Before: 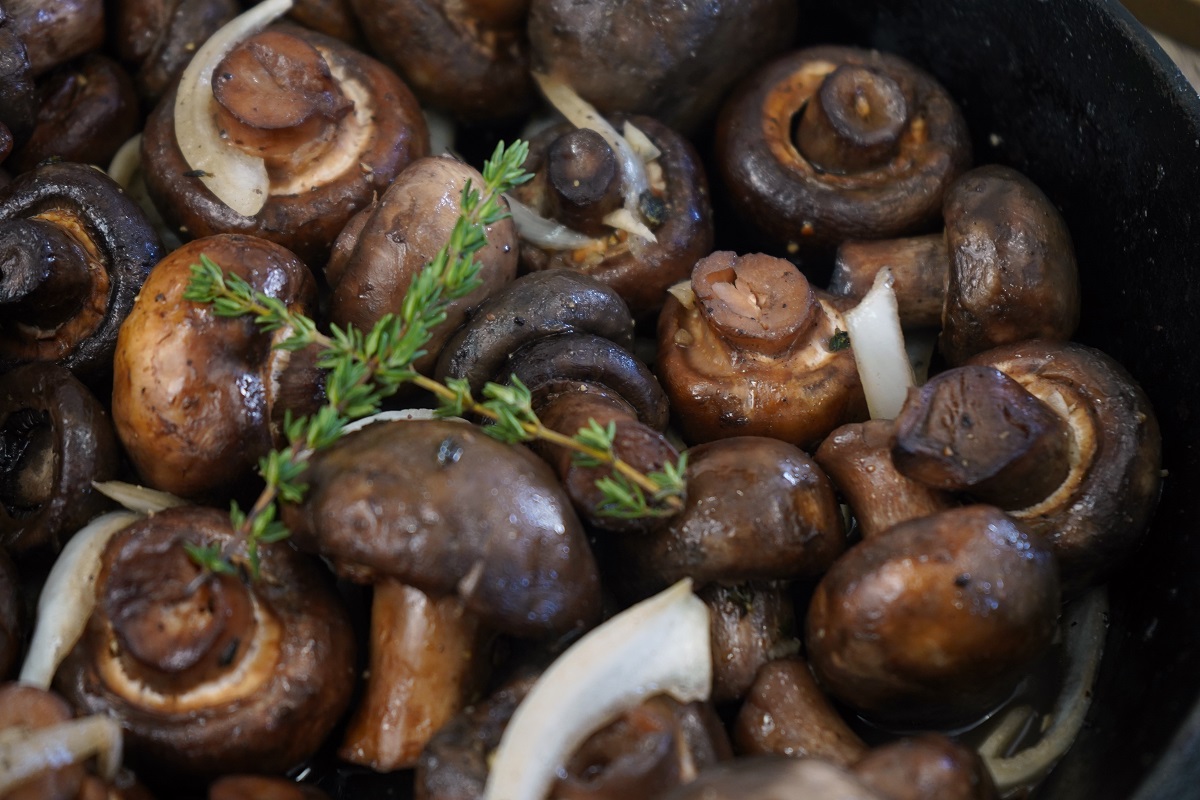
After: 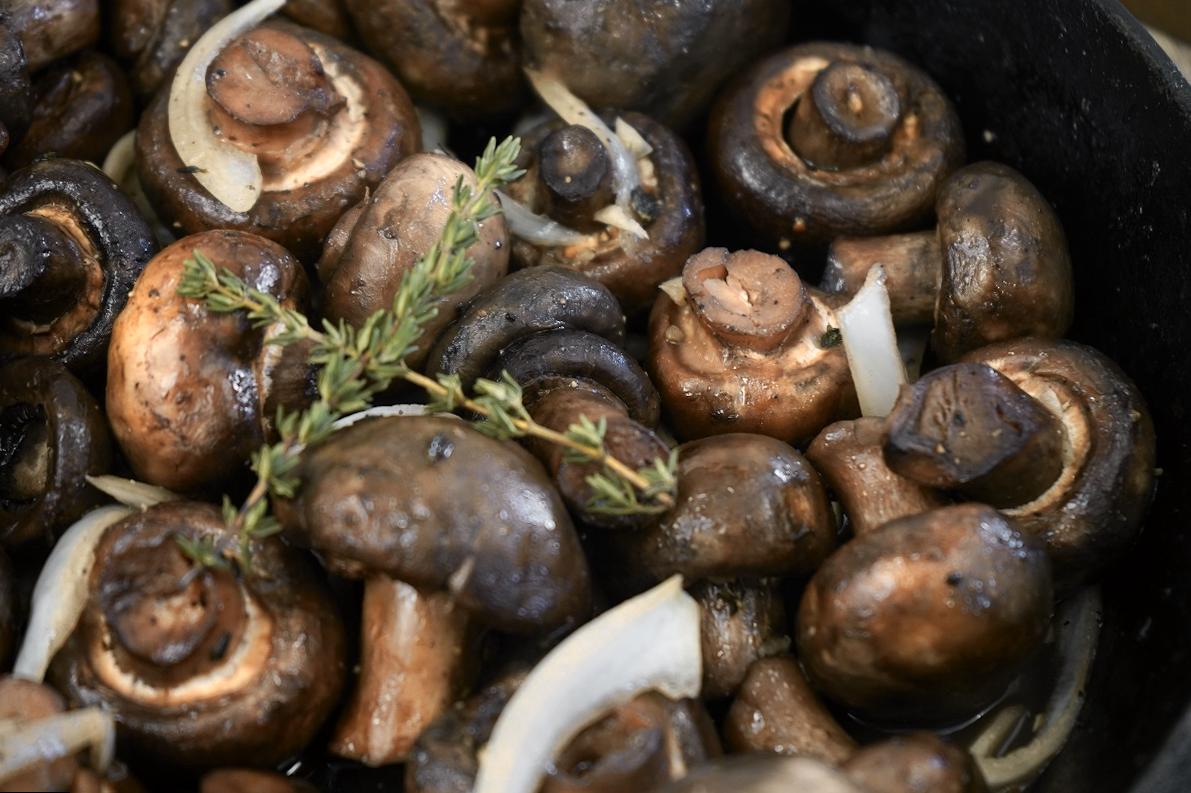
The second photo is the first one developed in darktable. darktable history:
rotate and perspective: rotation 0.192°, lens shift (horizontal) -0.015, crop left 0.005, crop right 0.996, crop top 0.006, crop bottom 0.99
tone curve: curves: ch0 [(0, 0) (0.765, 0.816) (1, 1)]; ch1 [(0, 0) (0.425, 0.464) (0.5, 0.5) (0.531, 0.522) (0.588, 0.575) (0.994, 0.939)]; ch2 [(0, 0) (0.398, 0.435) (0.455, 0.481) (0.501, 0.504) (0.529, 0.544) (0.584, 0.585) (1, 0.911)], color space Lab, independent channels
color zones: curves: ch0 [(0.018, 0.548) (0.197, 0.654) (0.425, 0.447) (0.605, 0.658) (0.732, 0.579)]; ch1 [(0.105, 0.531) (0.224, 0.531) (0.386, 0.39) (0.618, 0.456) (0.732, 0.456) (0.956, 0.421)]; ch2 [(0.039, 0.583) (0.215, 0.465) (0.399, 0.544) (0.465, 0.548) (0.614, 0.447) (0.724, 0.43) (0.882, 0.623) (0.956, 0.632)]
